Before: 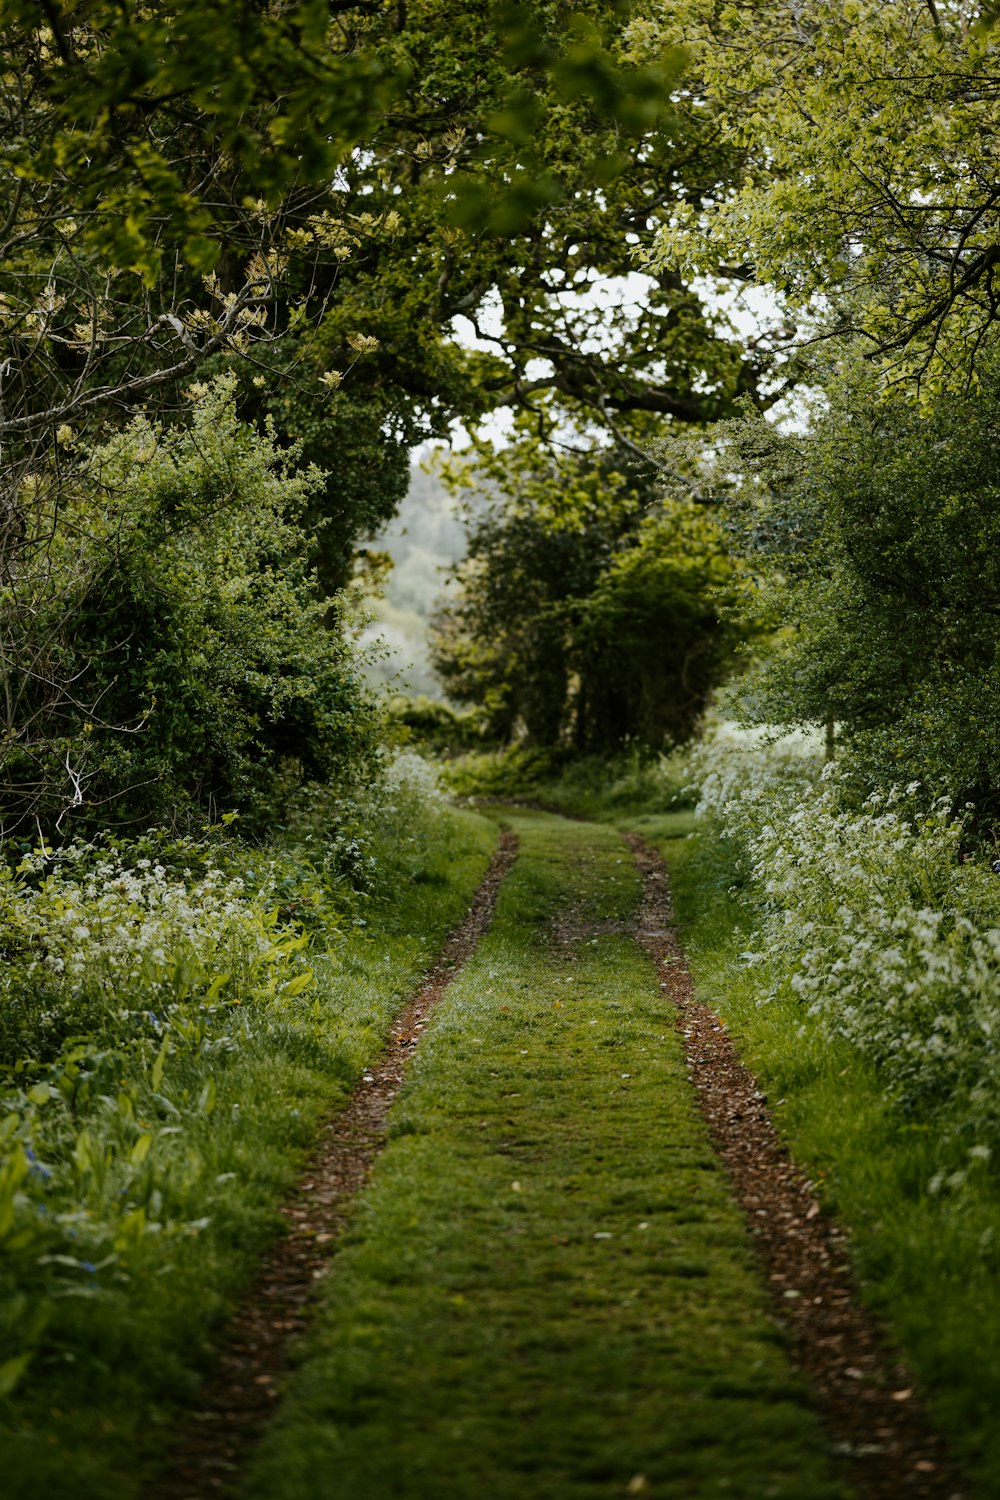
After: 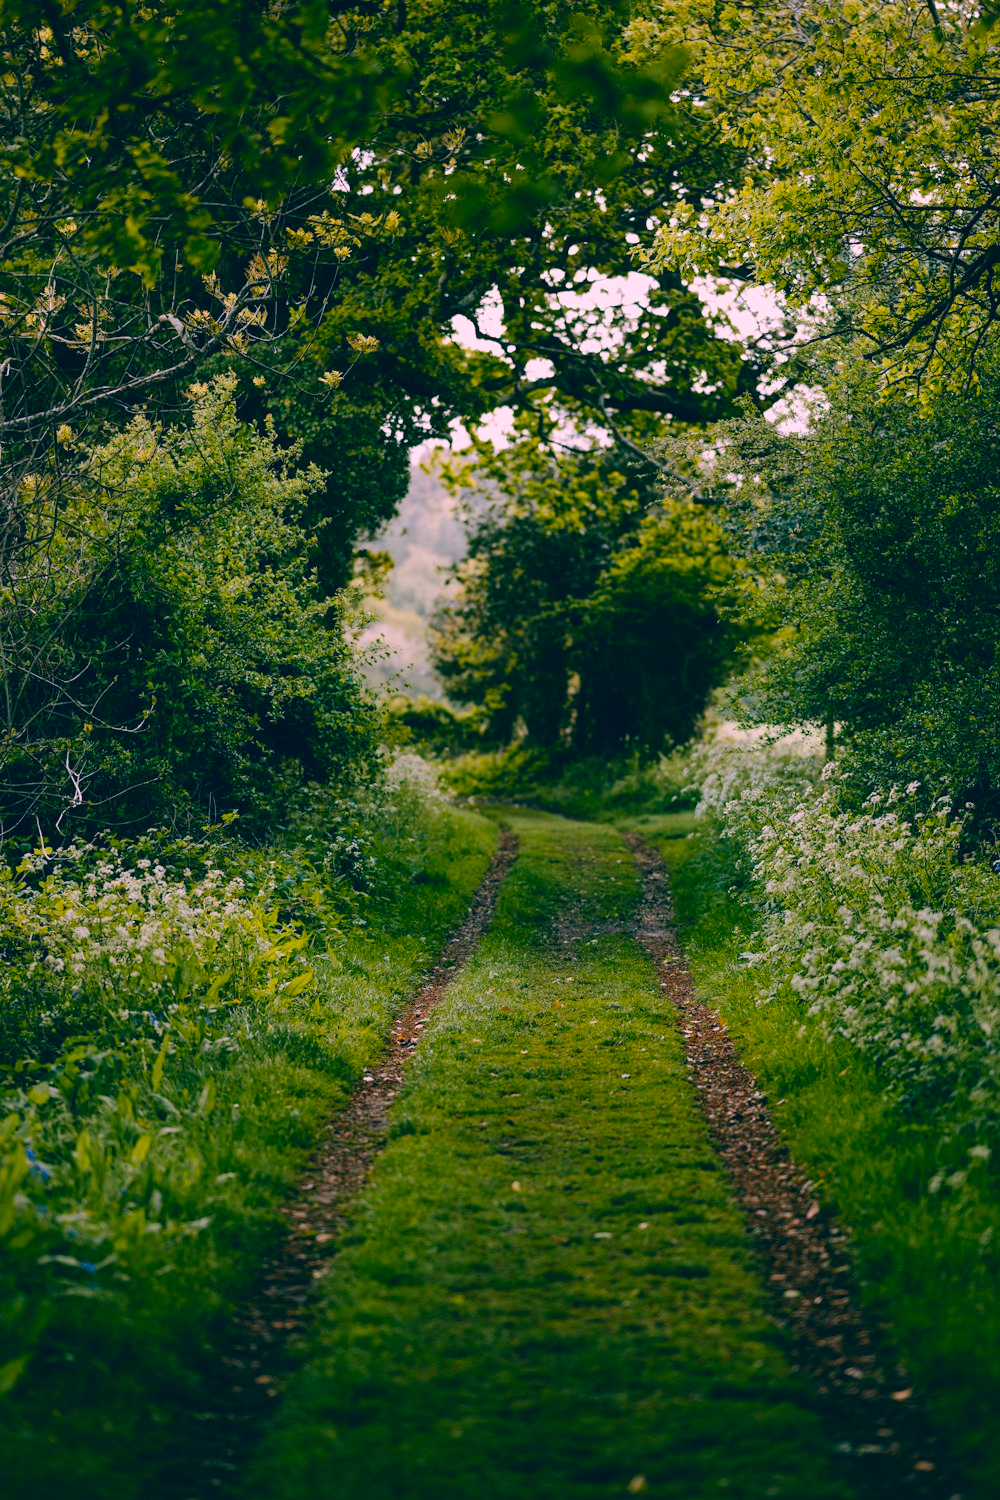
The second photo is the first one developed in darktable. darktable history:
color correction: highlights a* 17.43, highlights b* 0.261, shadows a* -14.73, shadows b* -13.98, saturation 1.5
